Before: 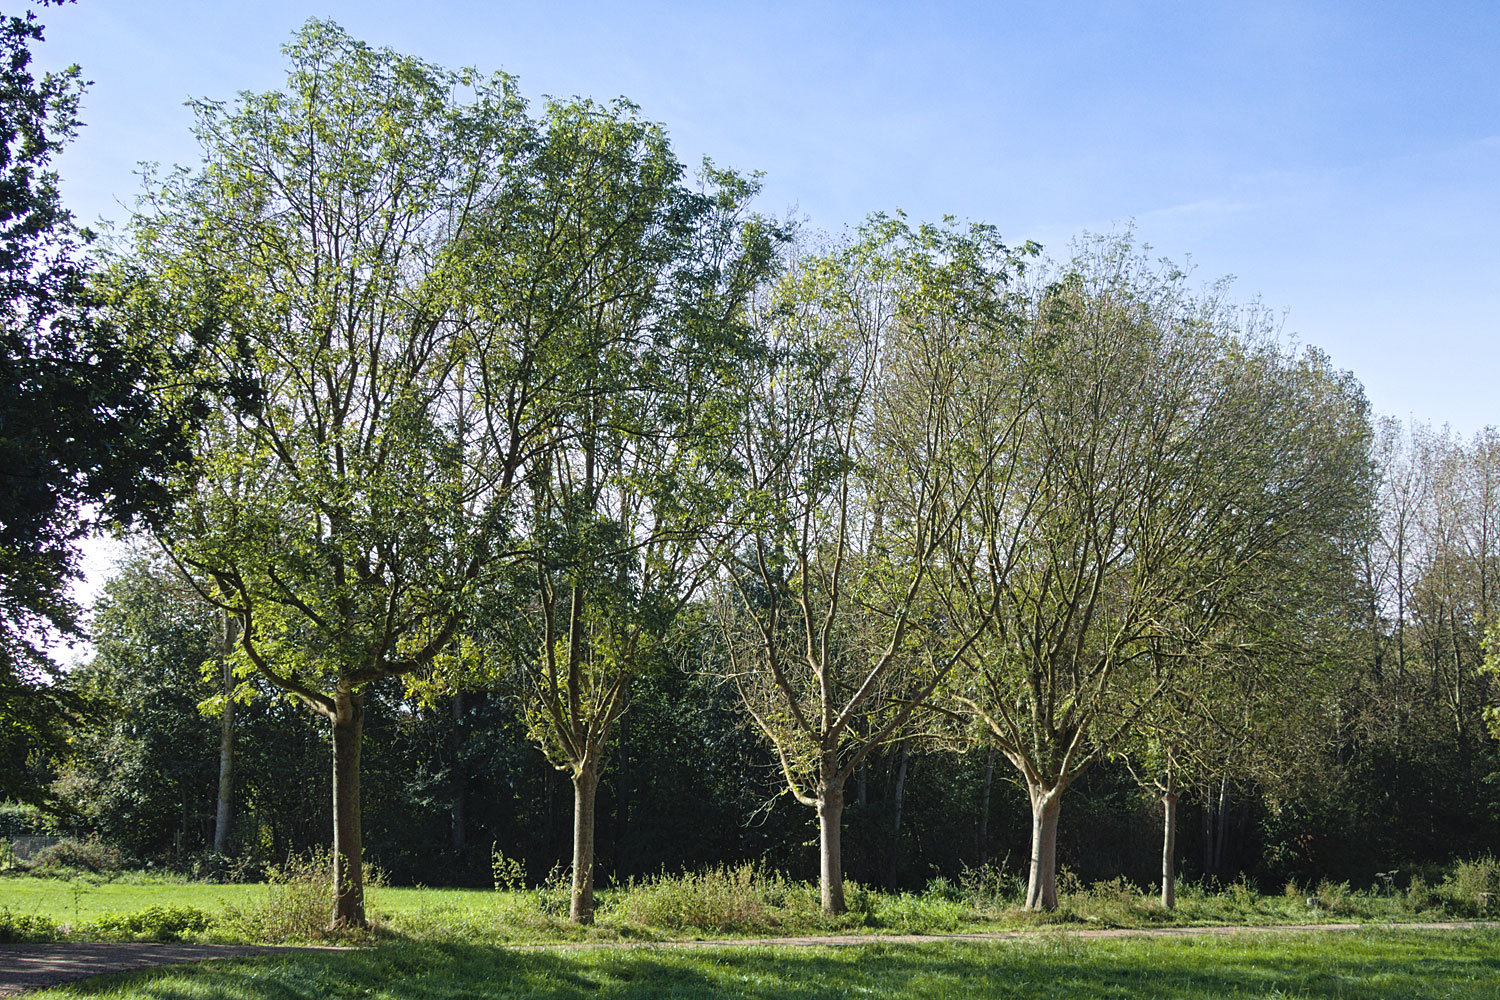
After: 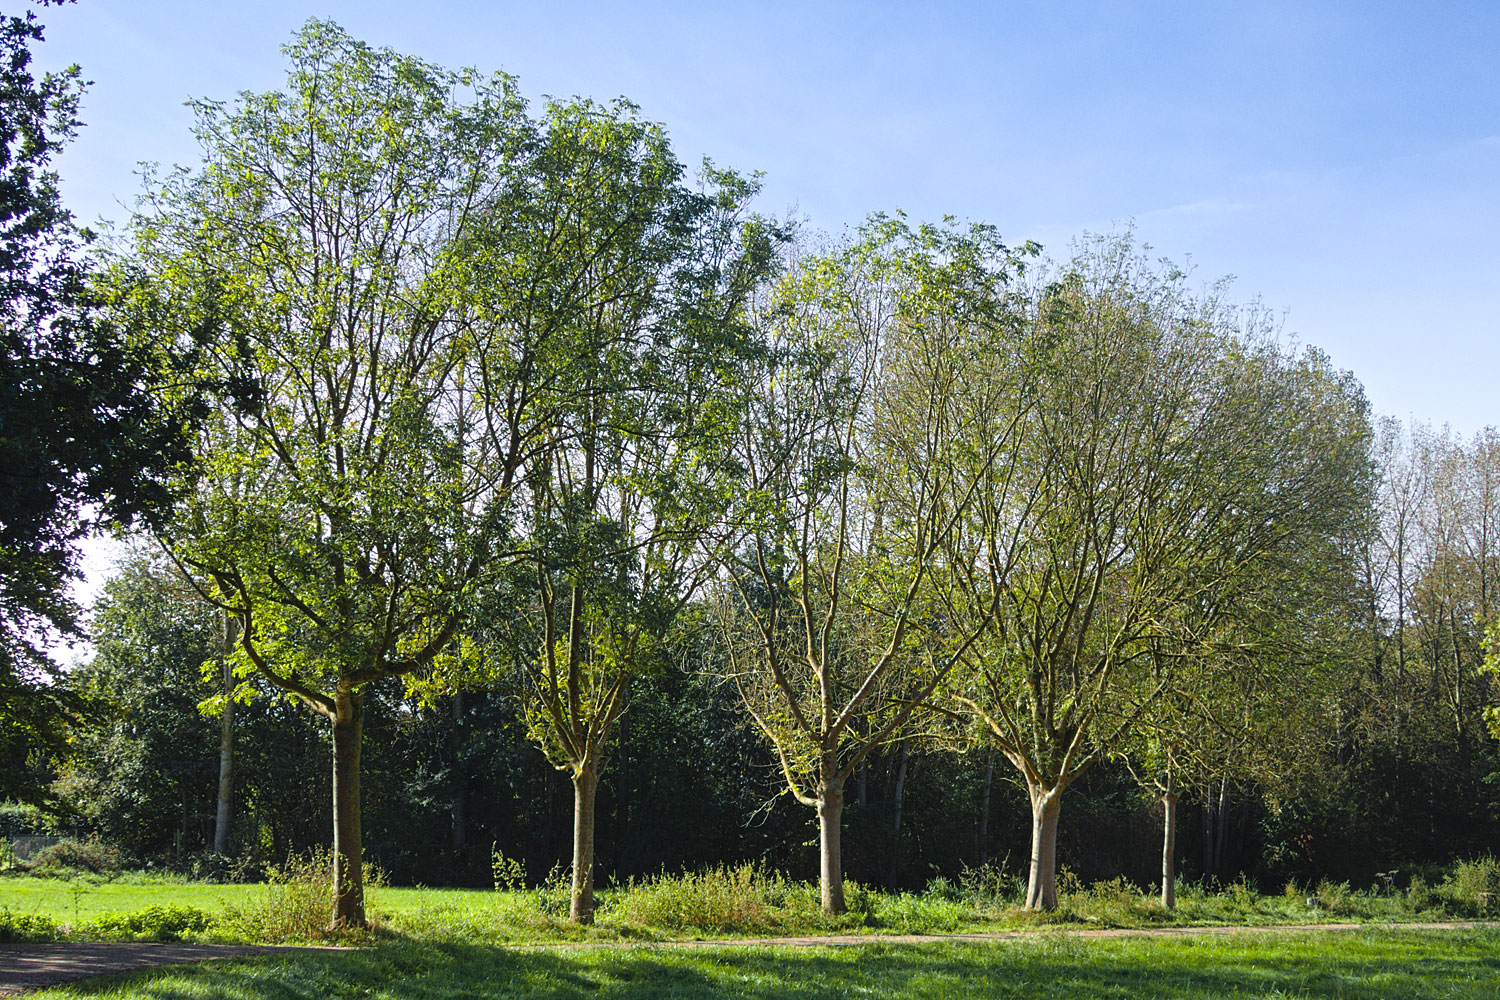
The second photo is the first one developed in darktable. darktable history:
color zones: curves: ch0 [(0.224, 0.526) (0.75, 0.5)]; ch1 [(0.055, 0.526) (0.224, 0.761) (0.377, 0.526) (0.75, 0.5)]
